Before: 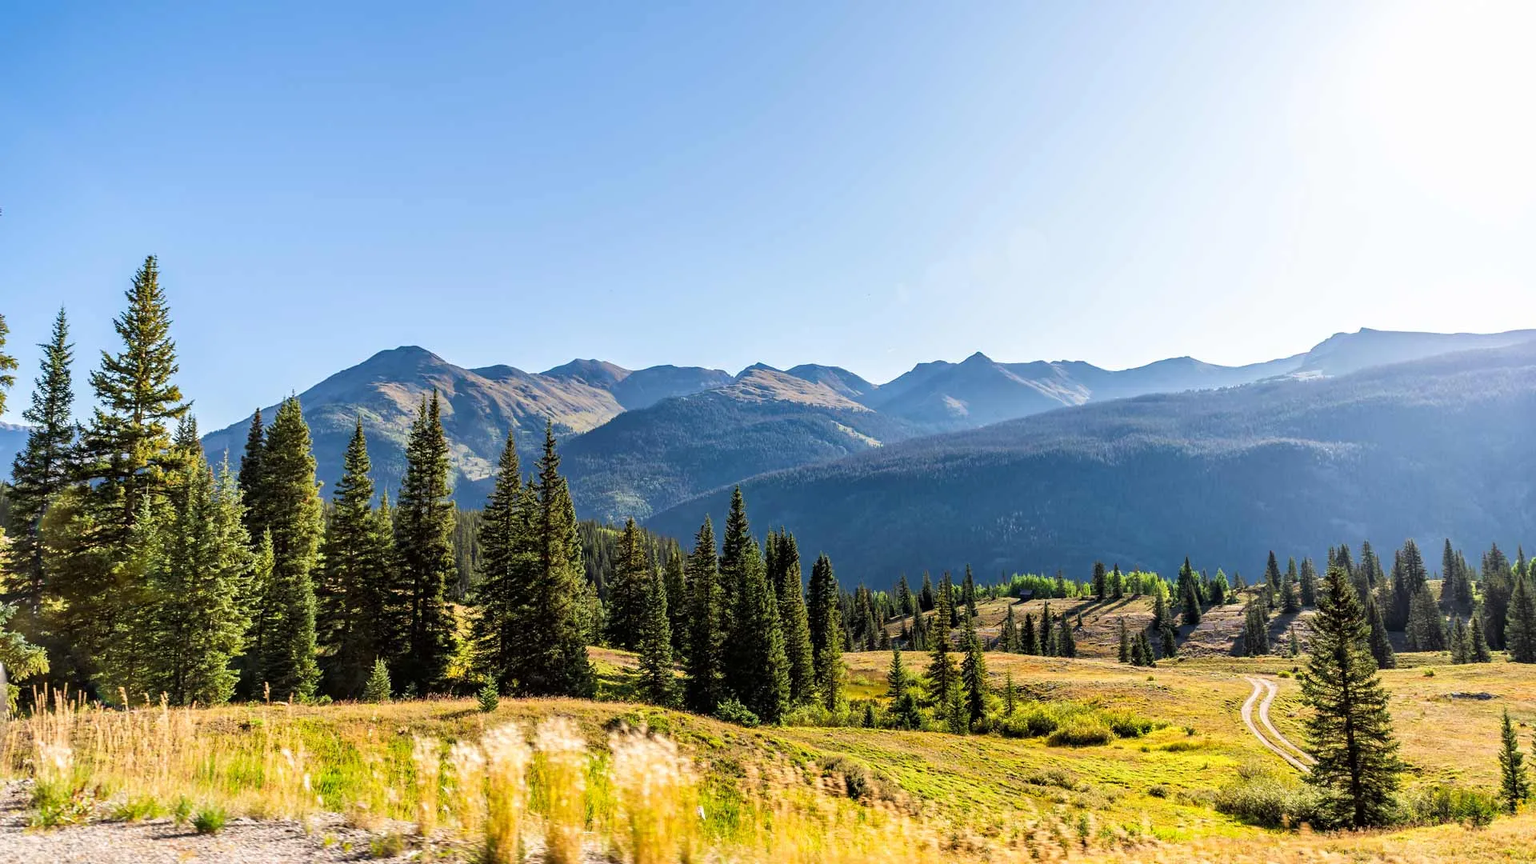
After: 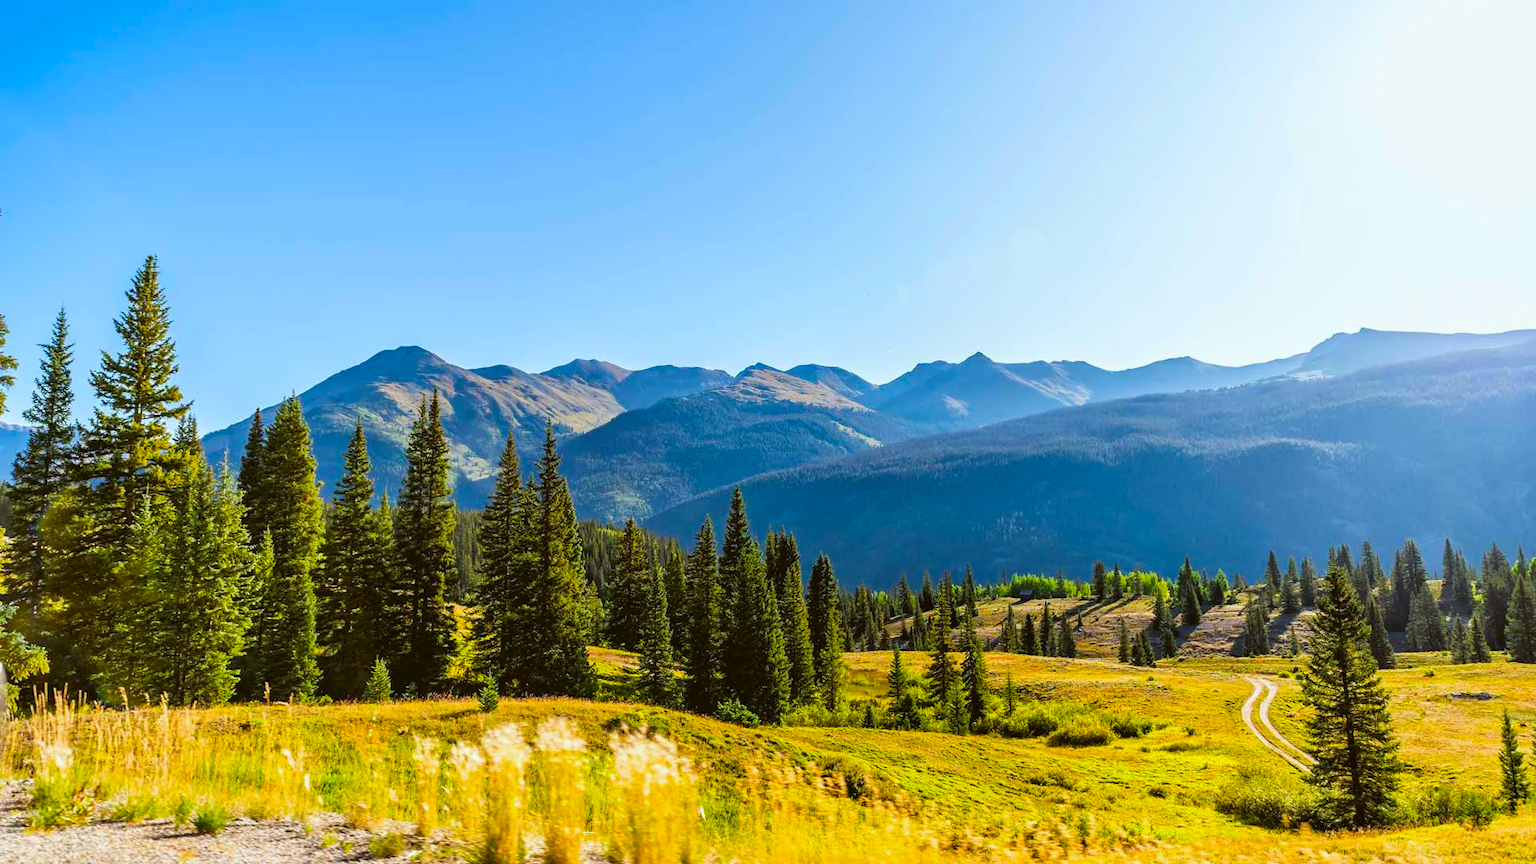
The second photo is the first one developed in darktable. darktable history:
color balance: lift [1.004, 1.002, 1.002, 0.998], gamma [1, 1.007, 1.002, 0.993], gain [1, 0.977, 1.013, 1.023], contrast -3.64%
color balance rgb: linear chroma grading › global chroma 15%, perceptual saturation grading › global saturation 30%
